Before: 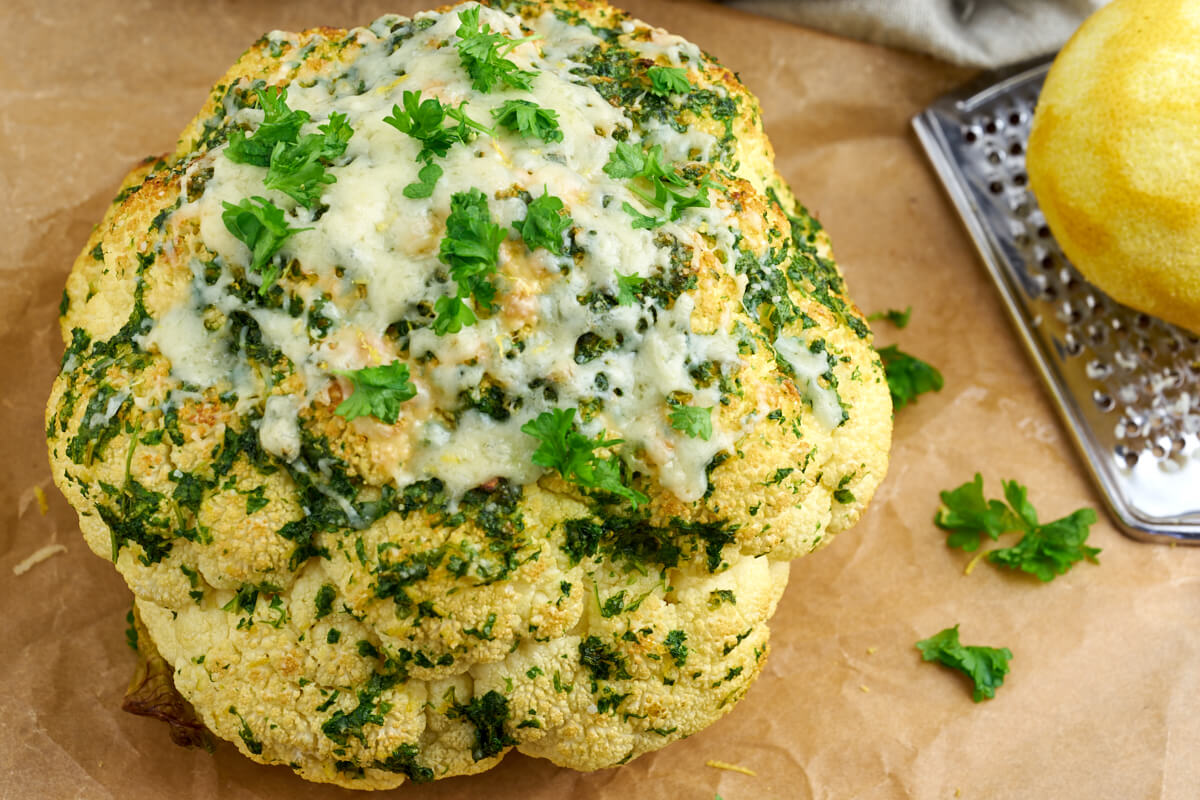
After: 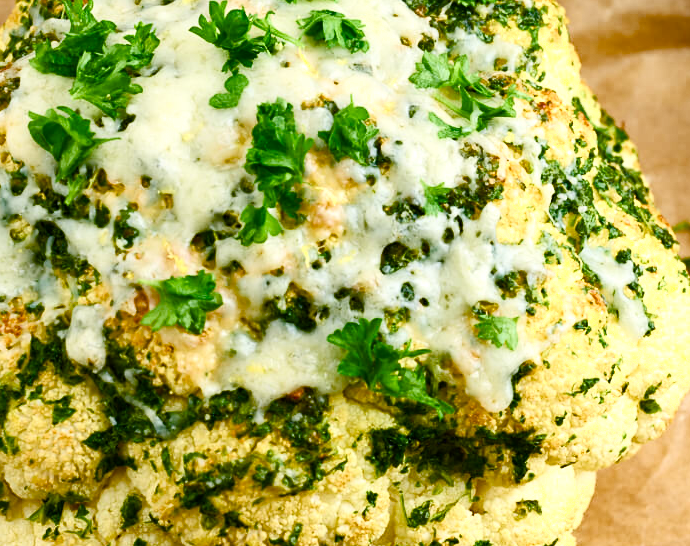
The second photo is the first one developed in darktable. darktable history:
color balance rgb: perceptual saturation grading › global saturation 14.156%, perceptual saturation grading › highlights -30.438%, perceptual saturation grading › shadows 51.046%, perceptual brilliance grading › highlights 8.06%, perceptual brilliance grading › mid-tones 4.439%, perceptual brilliance grading › shadows 2.181%, global vibrance 16.685%, saturation formula JzAzBz (2021)
shadows and highlights: shadows -0.904, highlights 38.61
crop: left 16.191%, top 11.265%, right 26.257%, bottom 20.42%
